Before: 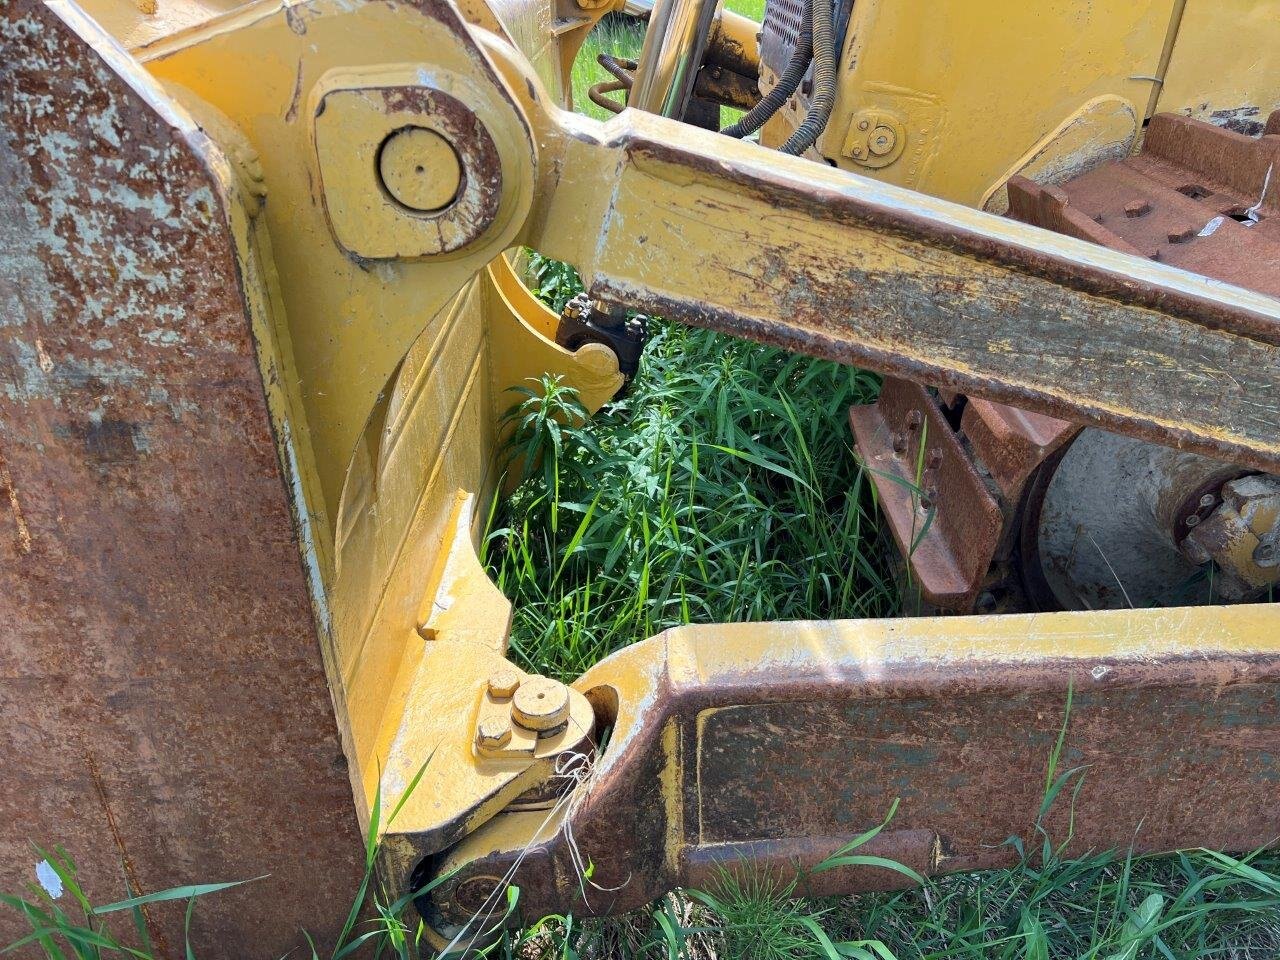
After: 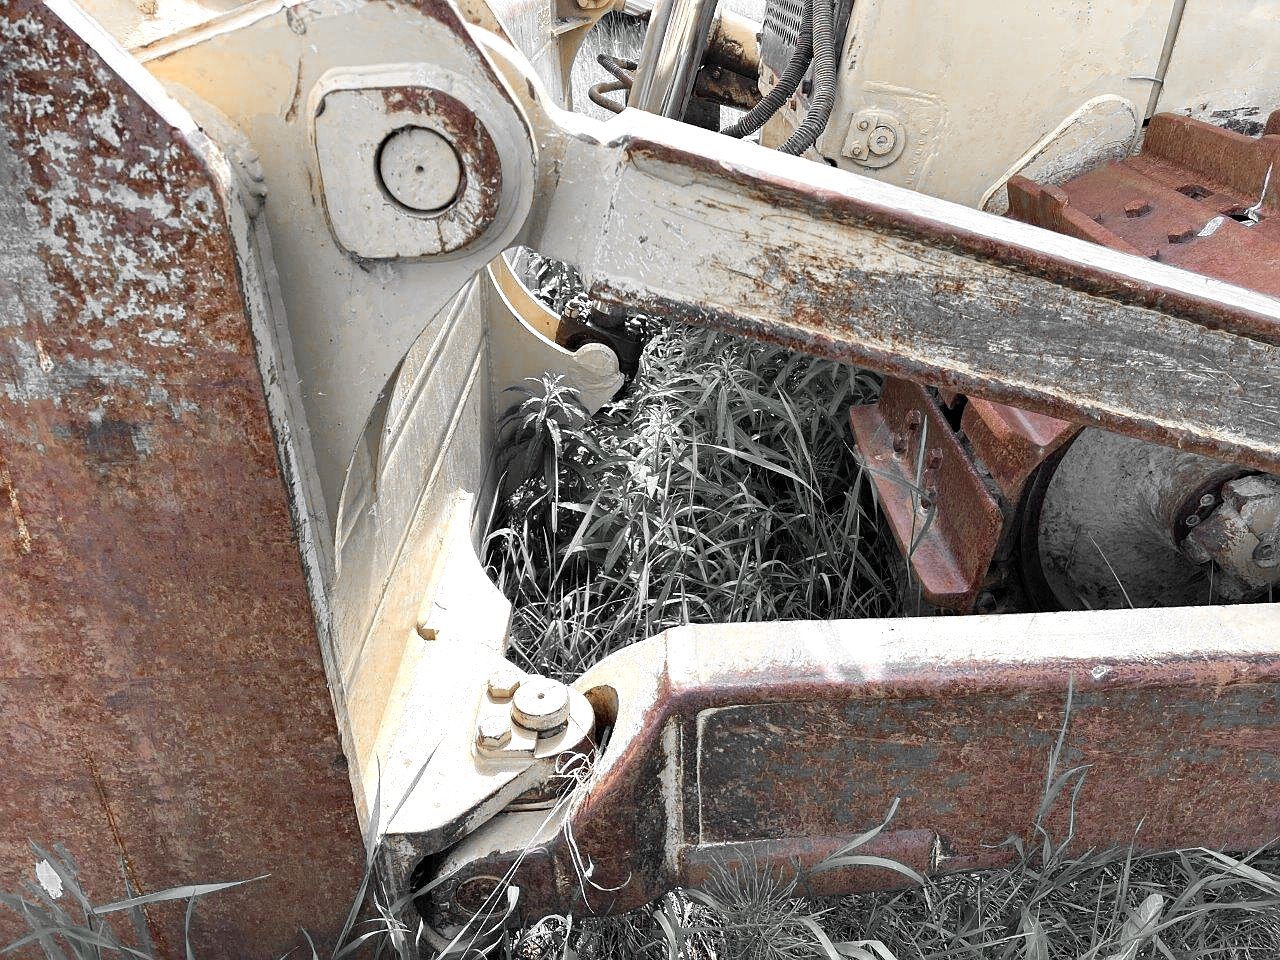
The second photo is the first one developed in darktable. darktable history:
color zones: curves: ch0 [(0, 0.497) (0.096, 0.361) (0.221, 0.538) (0.429, 0.5) (0.571, 0.5) (0.714, 0.5) (0.857, 0.5) (1, 0.497)]; ch1 [(0, 0.5) (0.143, 0.5) (0.257, -0.002) (0.429, 0.04) (0.571, -0.001) (0.714, -0.015) (0.857, 0.024) (1, 0.5)]
tone equalizer: -8 EV -0.41 EV, -7 EV -0.416 EV, -6 EV -0.318 EV, -5 EV -0.26 EV, -3 EV 0.207 EV, -2 EV 0.321 EV, -1 EV 0.393 EV, +0 EV 0.444 EV
sharpen: radius 0.975, amount 0.61
